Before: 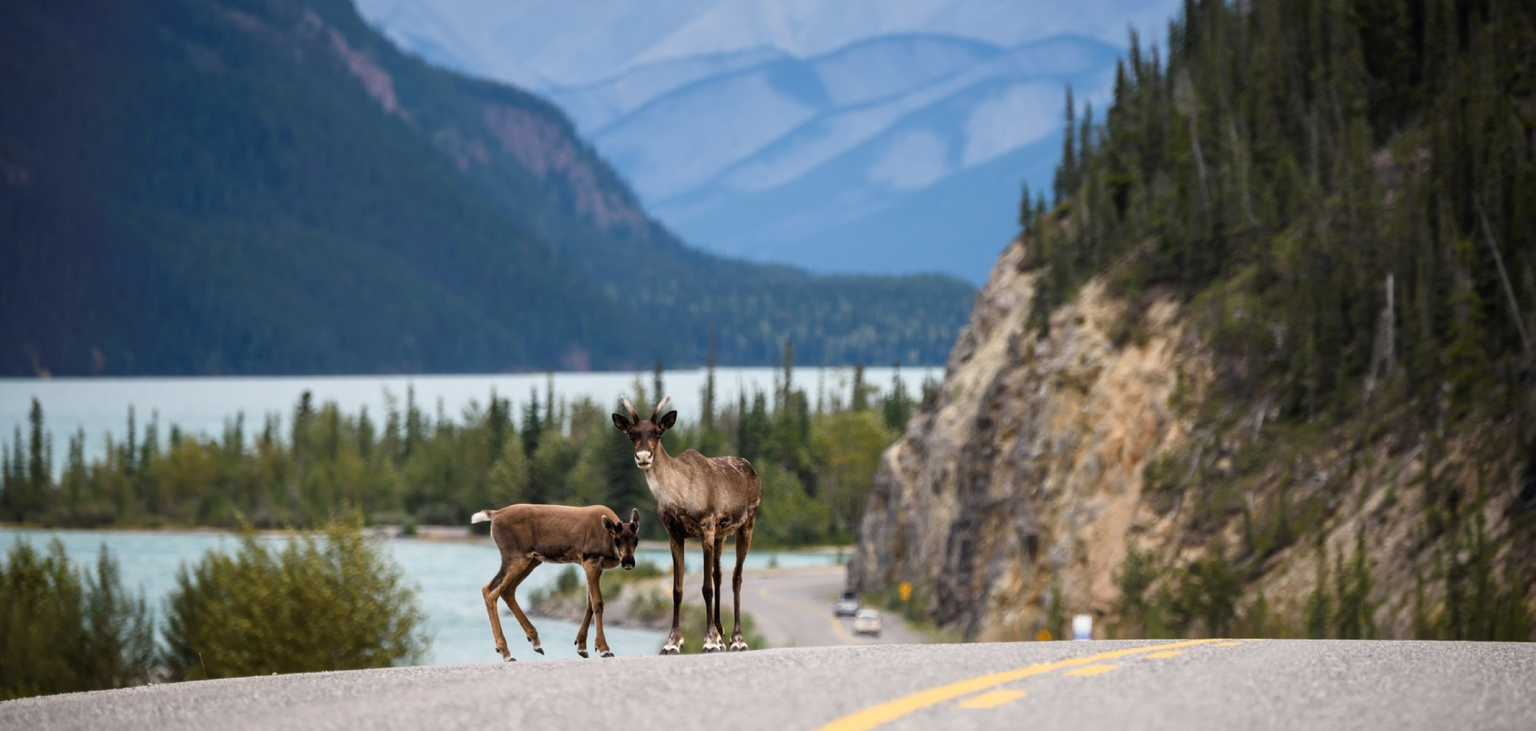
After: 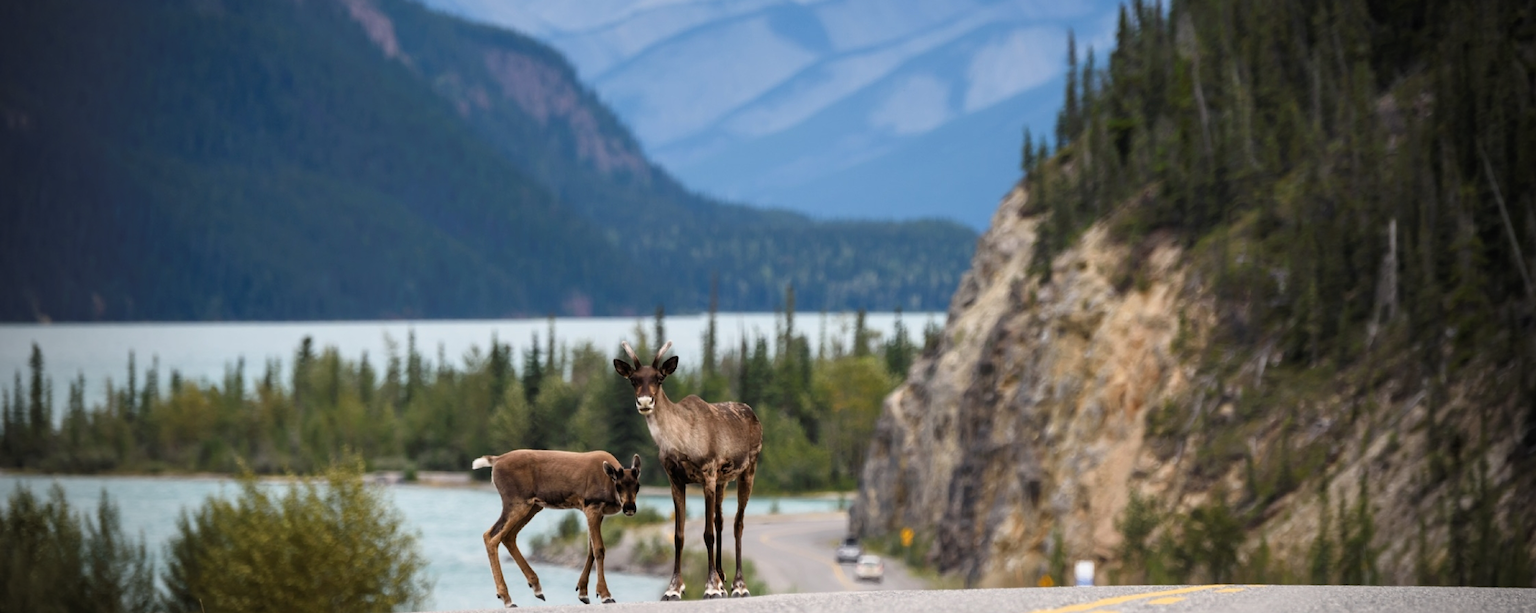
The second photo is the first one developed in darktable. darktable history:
crop: top 7.625%, bottom 8.027%
vignetting: fall-off start 71.74%
